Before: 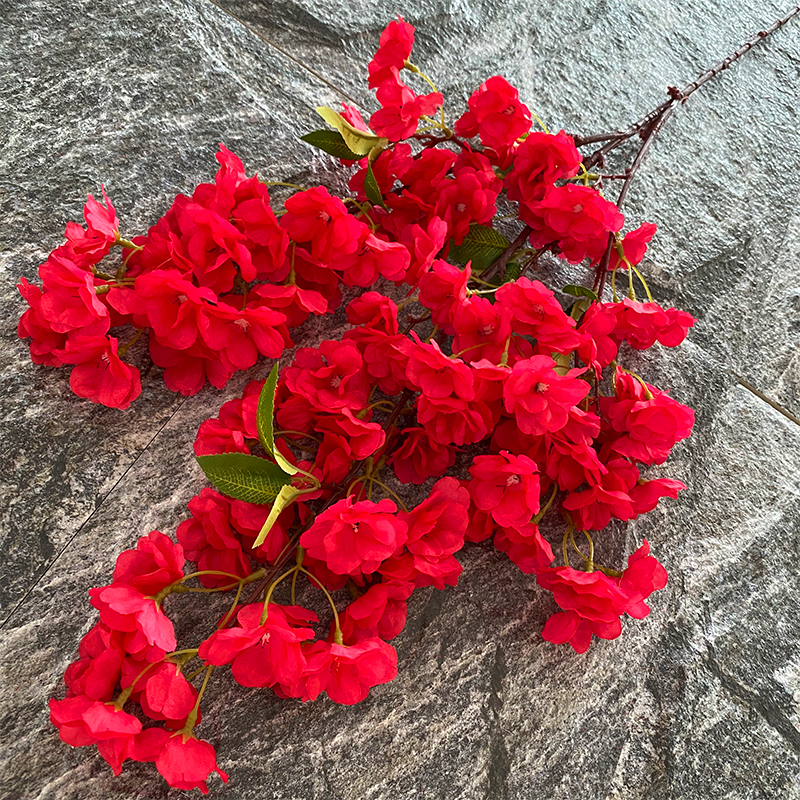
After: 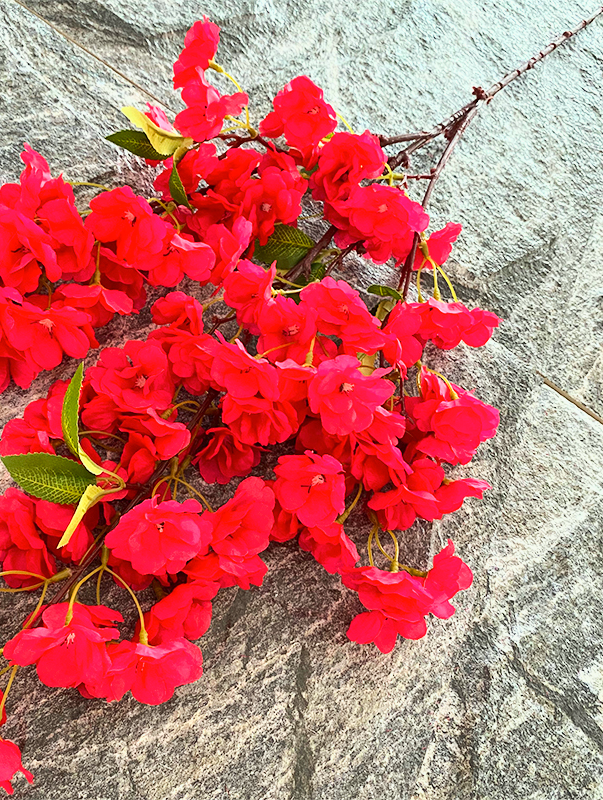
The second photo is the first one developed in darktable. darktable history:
crop and rotate: left 24.6%
base curve: curves: ch0 [(0, 0) (0.025, 0.046) (0.112, 0.277) (0.467, 0.74) (0.814, 0.929) (1, 0.942)]
color correction: highlights a* -2.68, highlights b* 2.57
